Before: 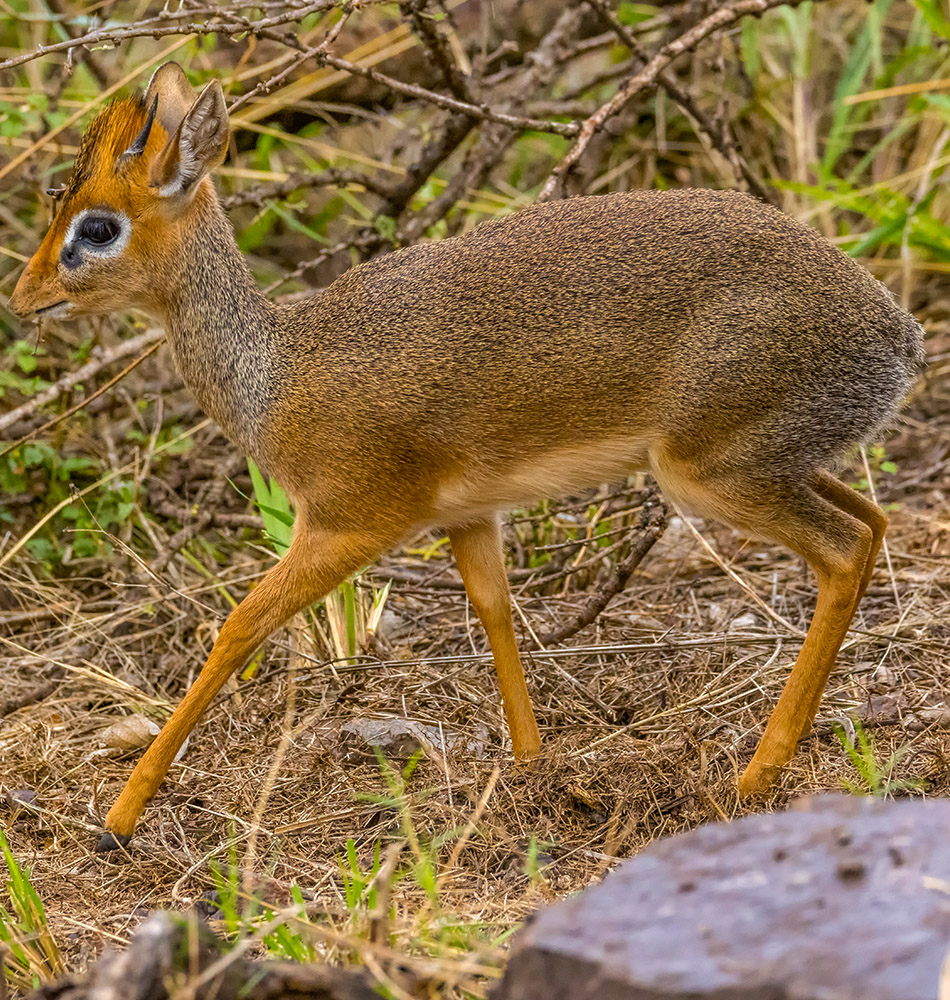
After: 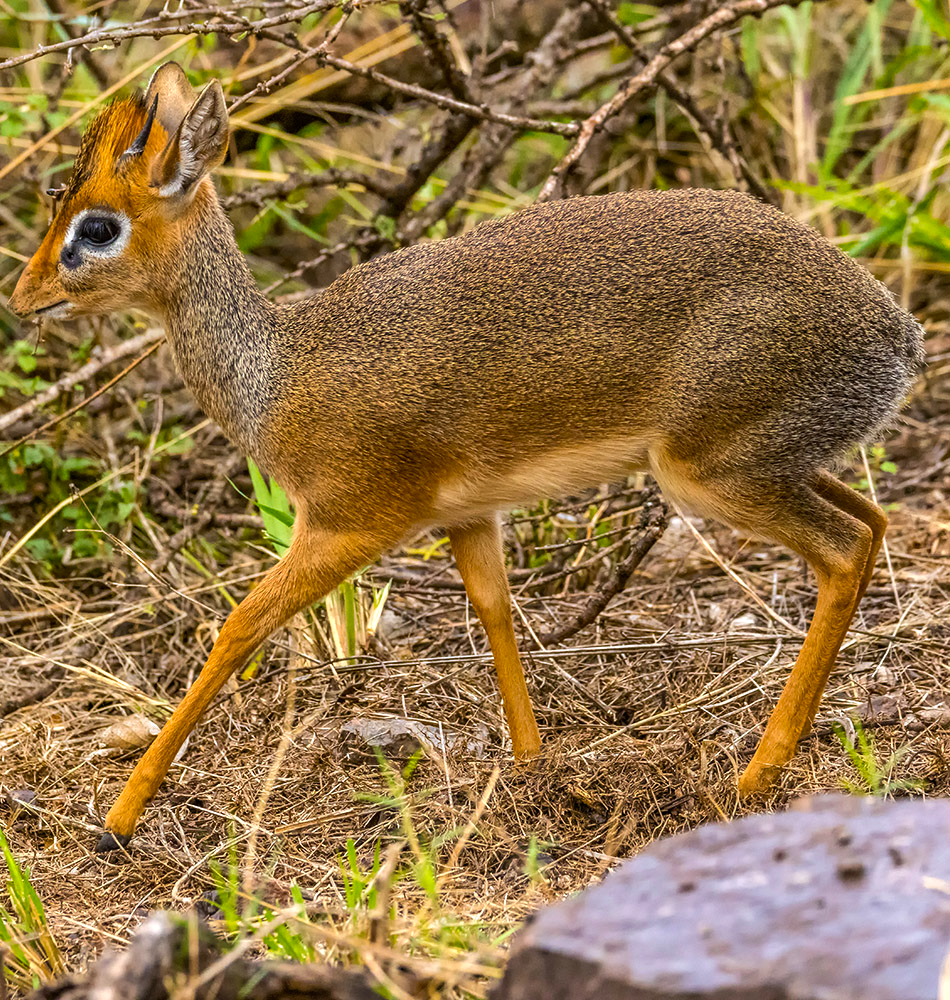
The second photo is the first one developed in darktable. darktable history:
tone equalizer: -8 EV -0.417 EV, -7 EV -0.389 EV, -6 EV -0.333 EV, -5 EV -0.222 EV, -3 EV 0.222 EV, -2 EV 0.333 EV, -1 EV 0.389 EV, +0 EV 0.417 EV, edges refinement/feathering 500, mask exposure compensation -1.57 EV, preserve details no
contrast brightness saturation: contrast 0.04, saturation 0.07
